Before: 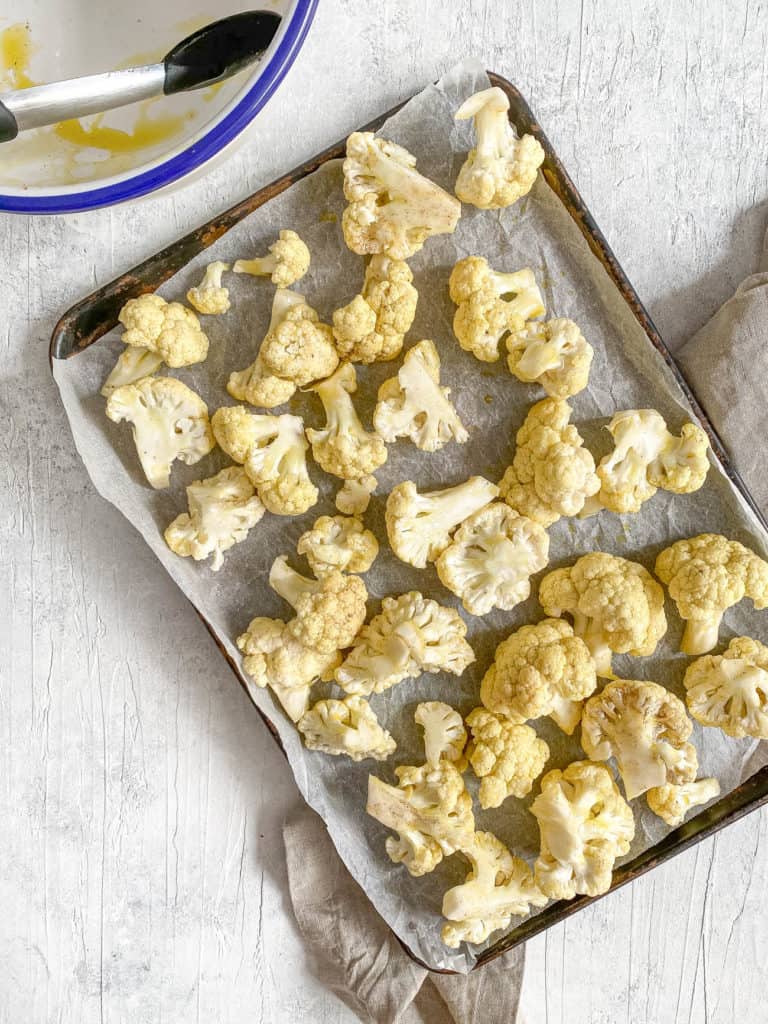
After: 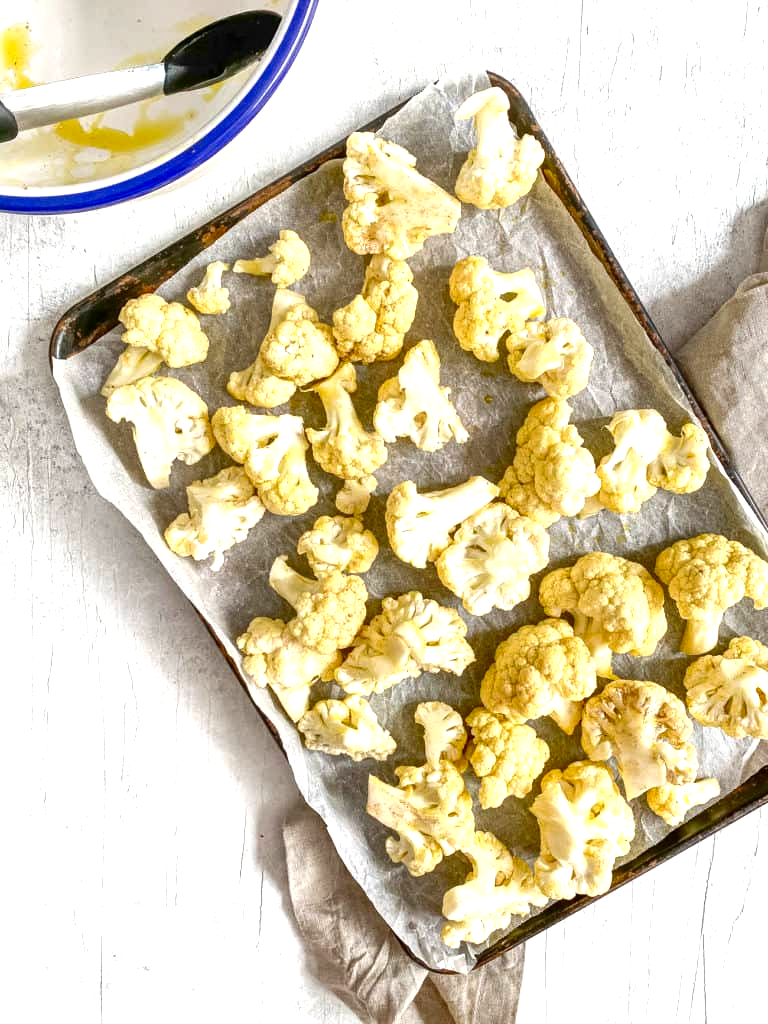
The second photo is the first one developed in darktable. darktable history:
exposure: black level correction 0, exposure 0.7 EV, compensate exposure bias true, compensate highlight preservation false
contrast brightness saturation: contrast 0.07, brightness -0.14, saturation 0.11
